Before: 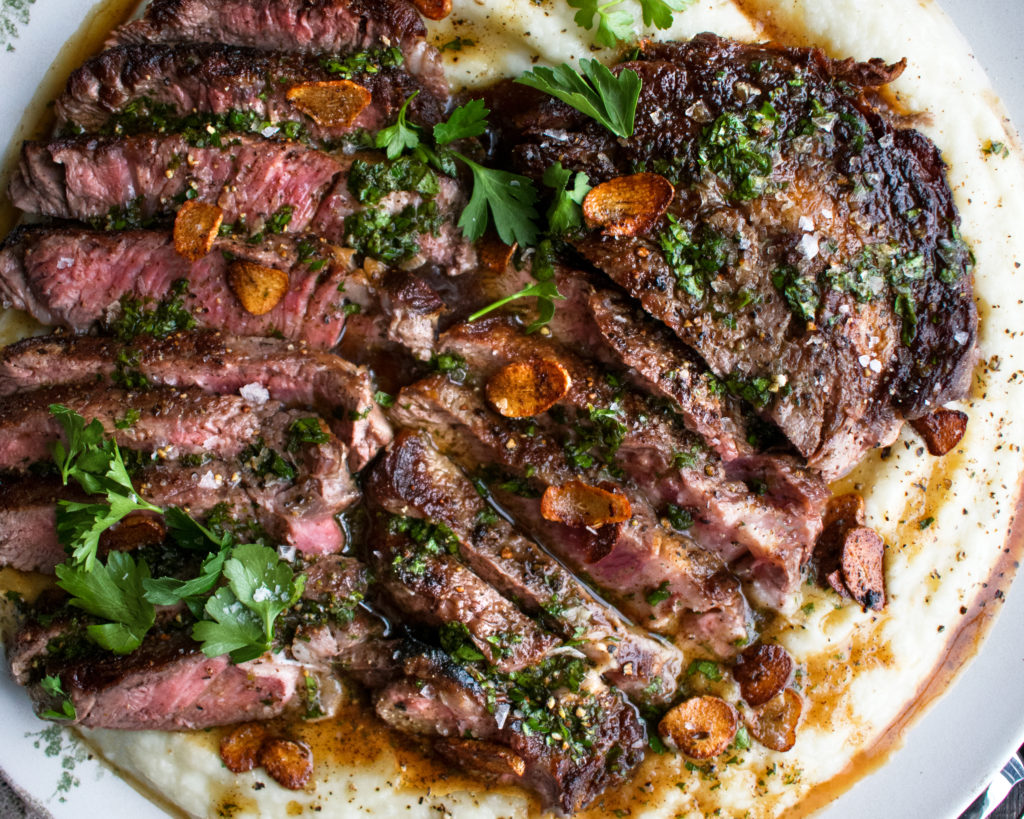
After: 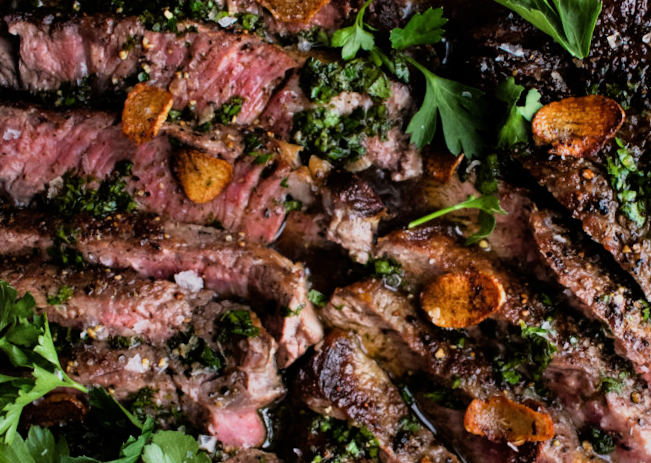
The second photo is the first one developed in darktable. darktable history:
crop and rotate: angle -4.99°, left 2.122%, top 6.945%, right 27.566%, bottom 30.519%
filmic rgb: black relative exposure -7.75 EV, white relative exposure 4.4 EV, threshold 3 EV, hardness 3.76, latitude 50%, contrast 1.1, color science v5 (2021), contrast in shadows safe, contrast in highlights safe, enable highlight reconstruction true
